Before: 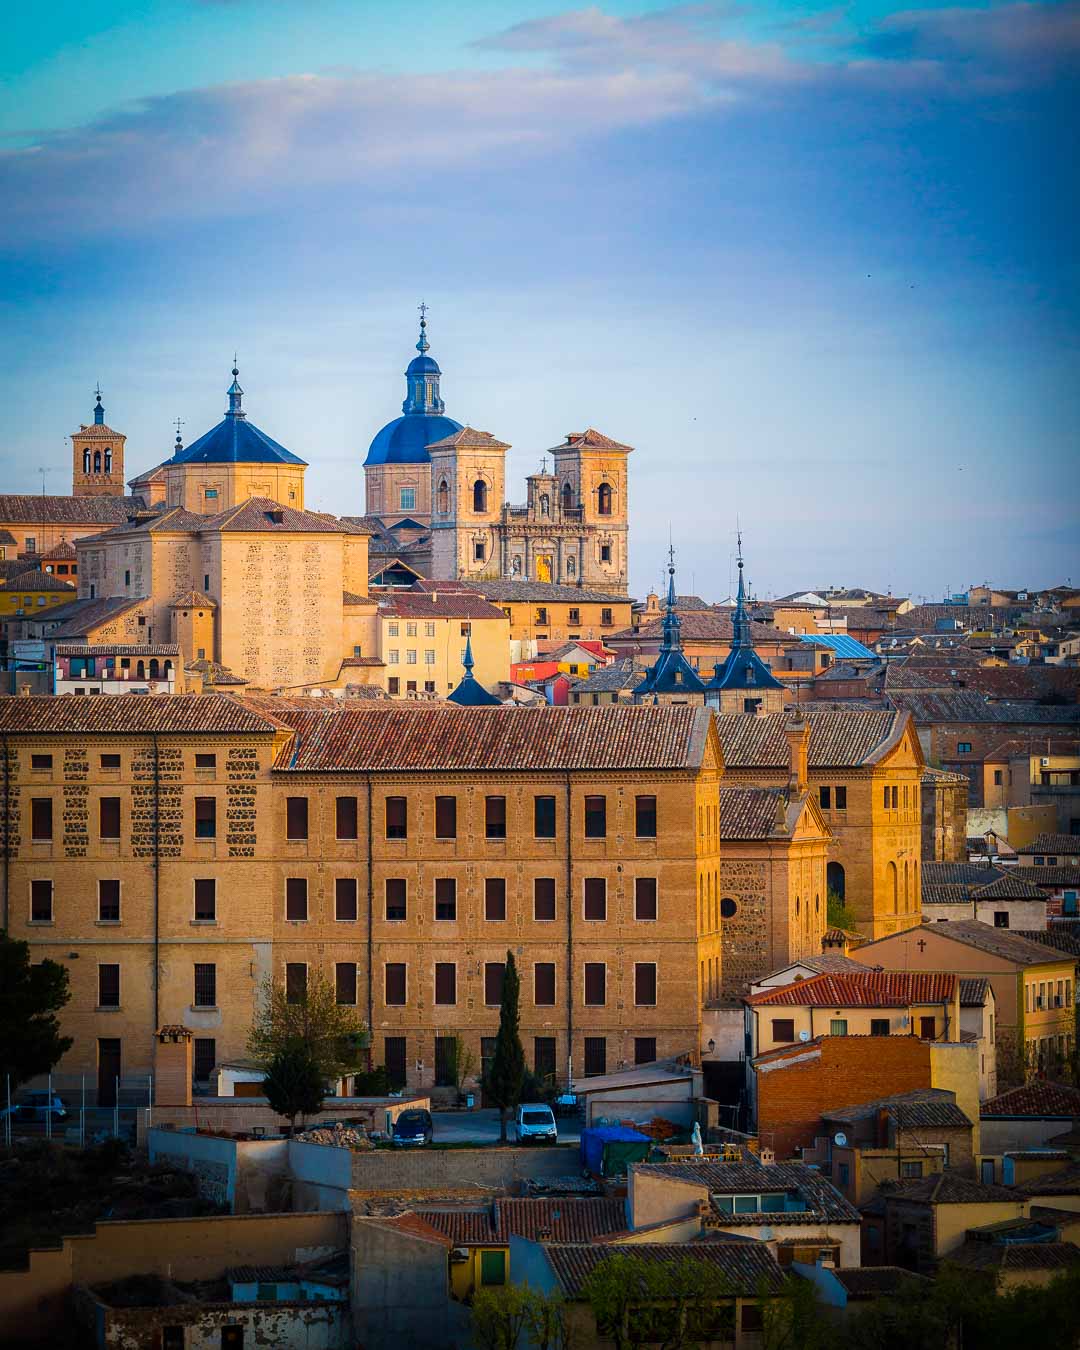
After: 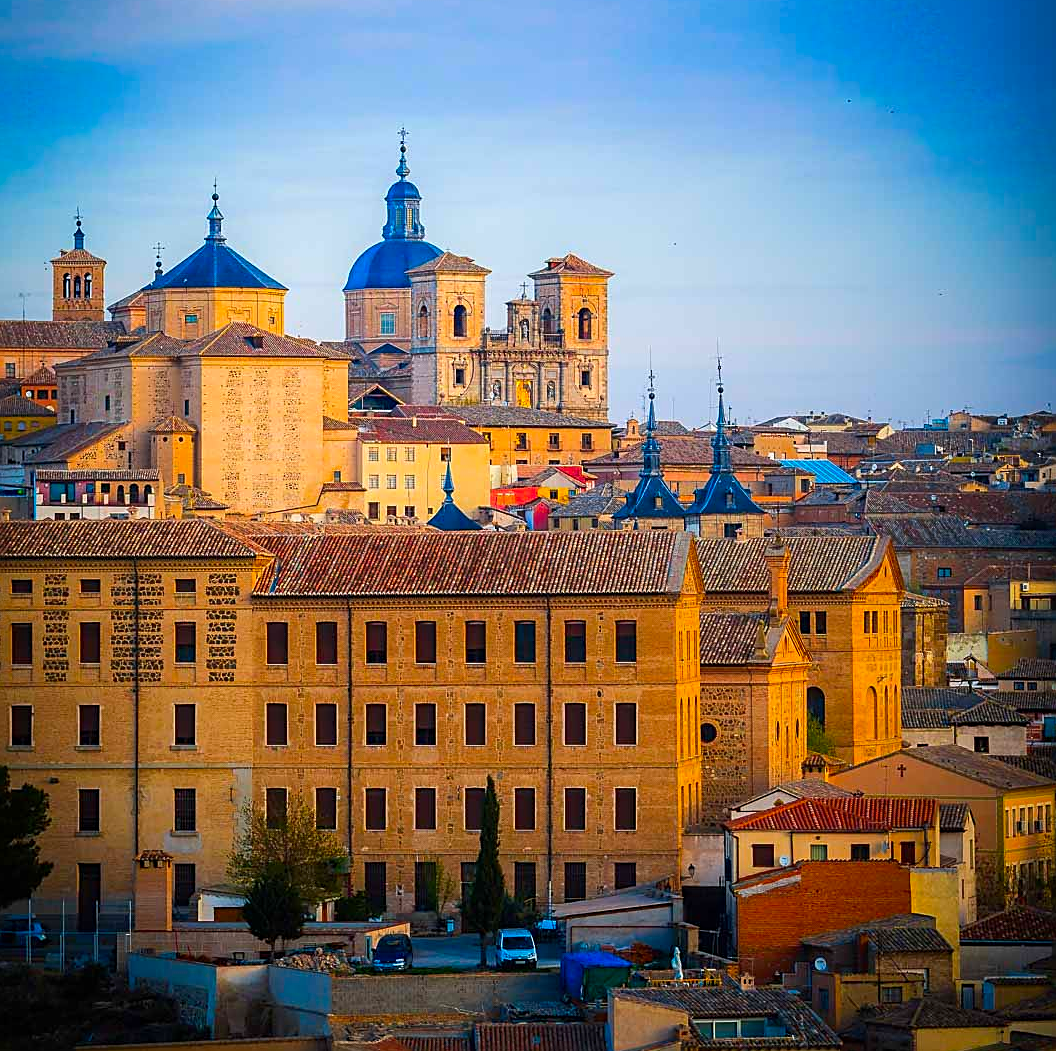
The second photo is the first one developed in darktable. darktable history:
color correction: highlights b* -0.06, saturation 1.34
crop and rotate: left 1.896%, top 13.015%, right 0.308%, bottom 9.078%
sharpen: on, module defaults
